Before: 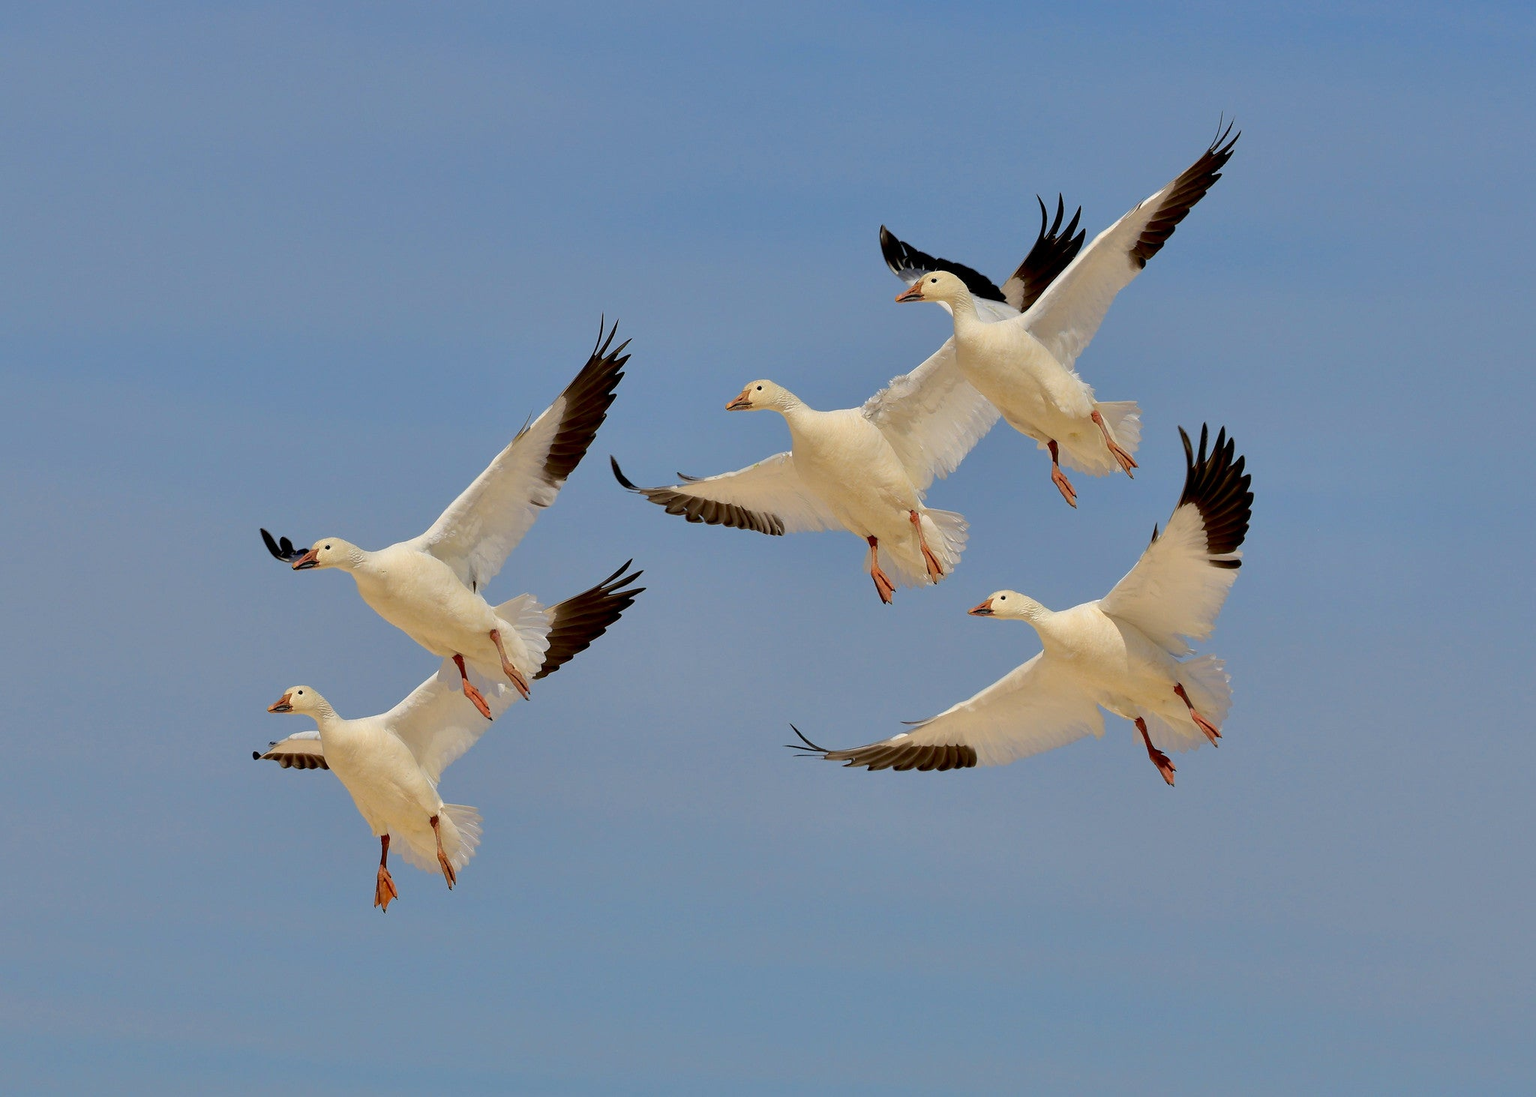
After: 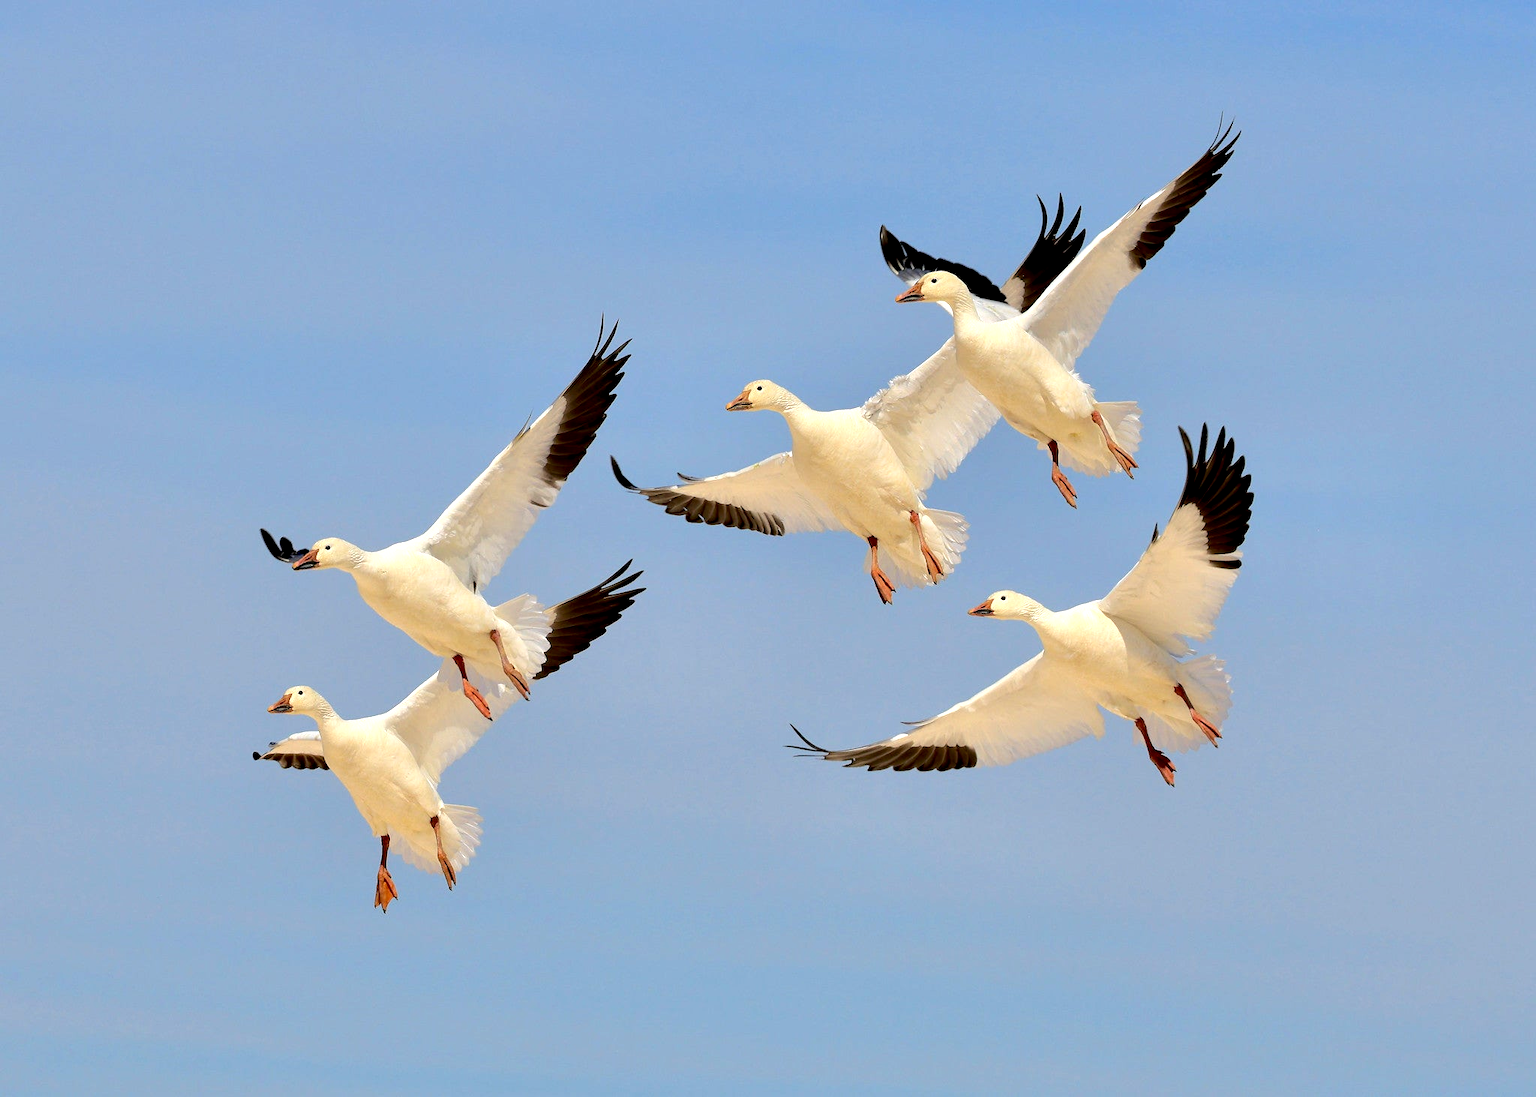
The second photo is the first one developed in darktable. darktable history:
tone equalizer: -8 EV -0.417 EV, -7 EV -0.389 EV, -6 EV -0.333 EV, -5 EV -0.222 EV, -3 EV 0.222 EV, -2 EV 0.333 EV, -1 EV 0.389 EV, +0 EV 0.417 EV, edges refinement/feathering 500, mask exposure compensation -1.25 EV, preserve details no
exposure: black level correction 0.003, exposure 0.383 EV, compensate highlight preservation false
